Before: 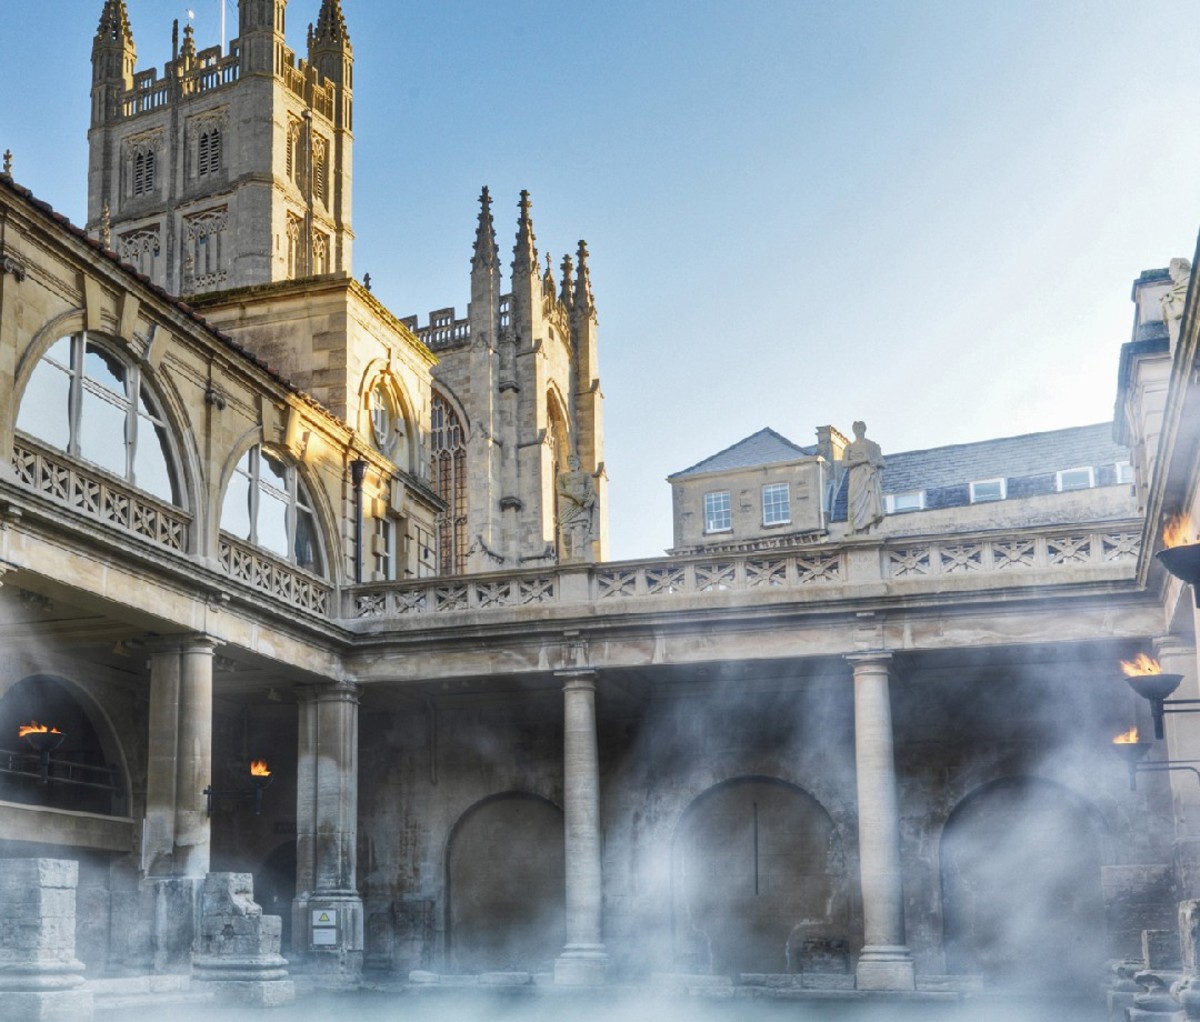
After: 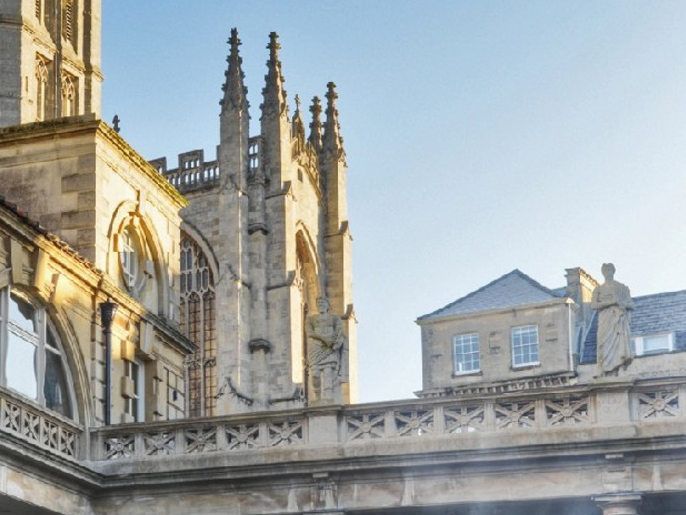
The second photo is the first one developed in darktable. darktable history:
crop: left 20.932%, top 15.471%, right 21.848%, bottom 34.081%
